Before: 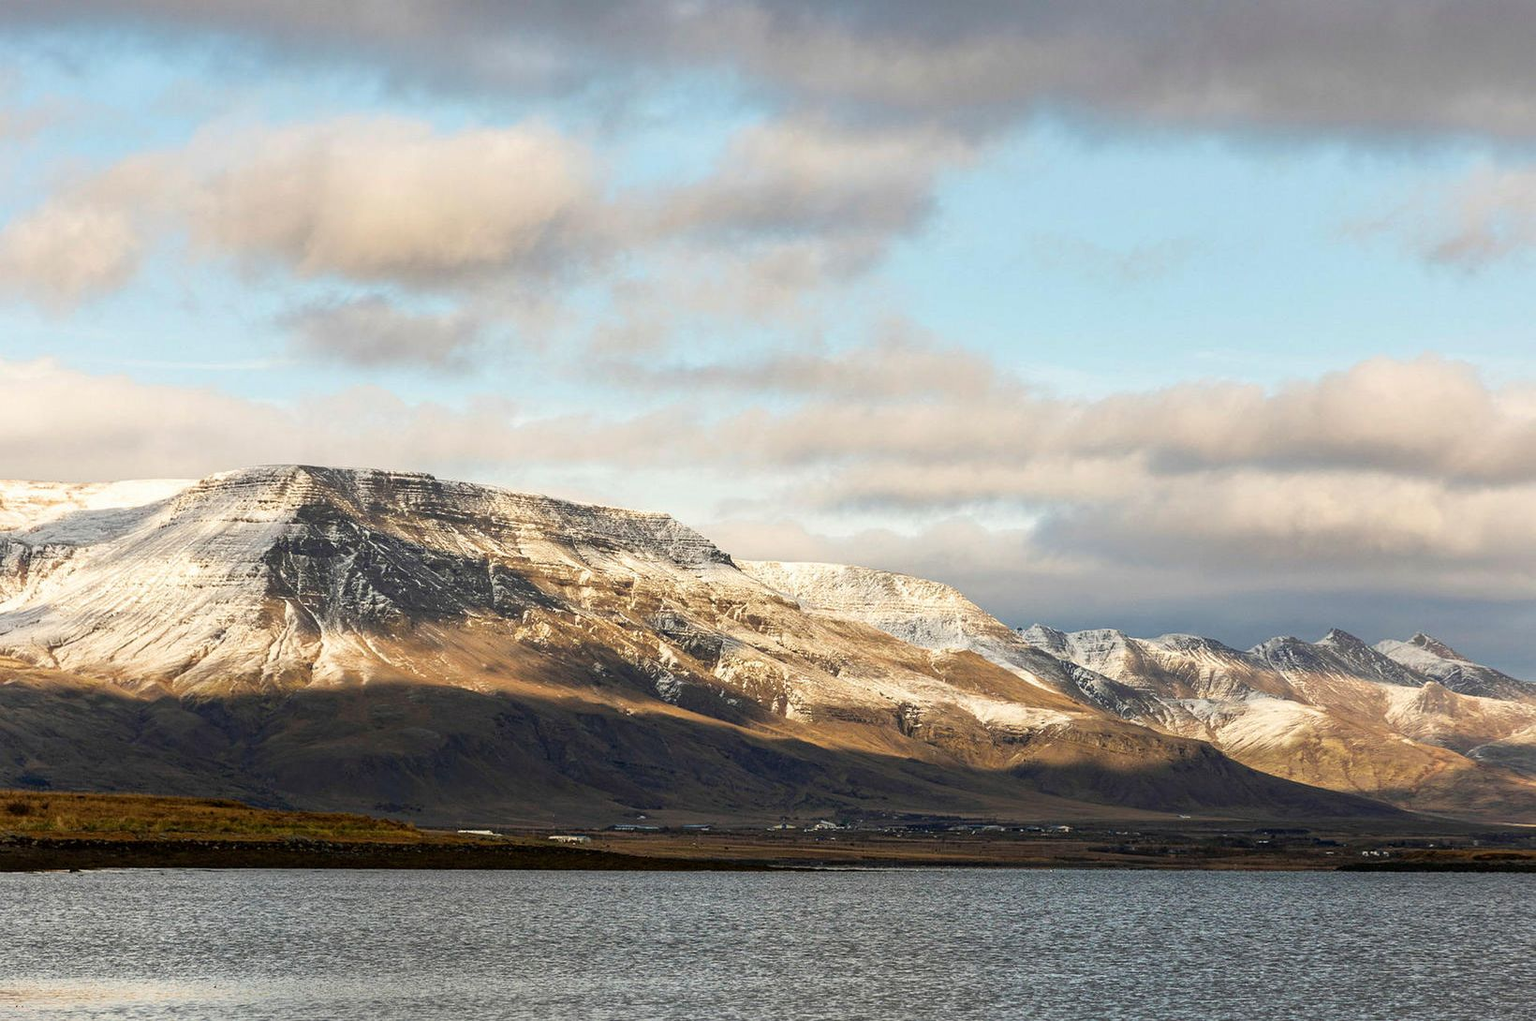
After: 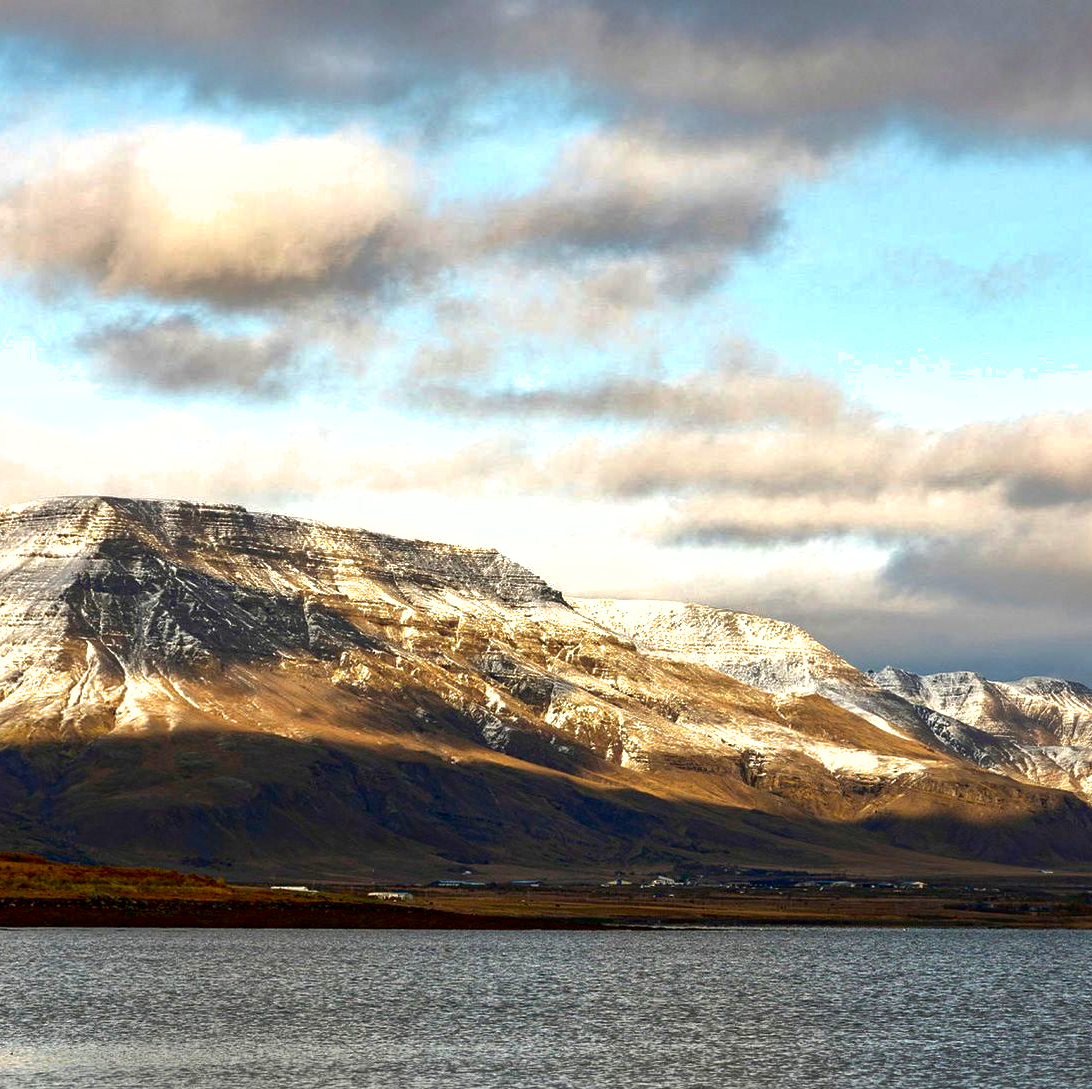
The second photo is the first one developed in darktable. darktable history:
crop and rotate: left 13.346%, right 20.051%
shadows and highlights: on, module defaults
contrast brightness saturation: contrast 0.104, brightness -0.265, saturation 0.144
exposure: black level correction 0.001, exposure 0.499 EV, compensate exposure bias true, compensate highlight preservation false
